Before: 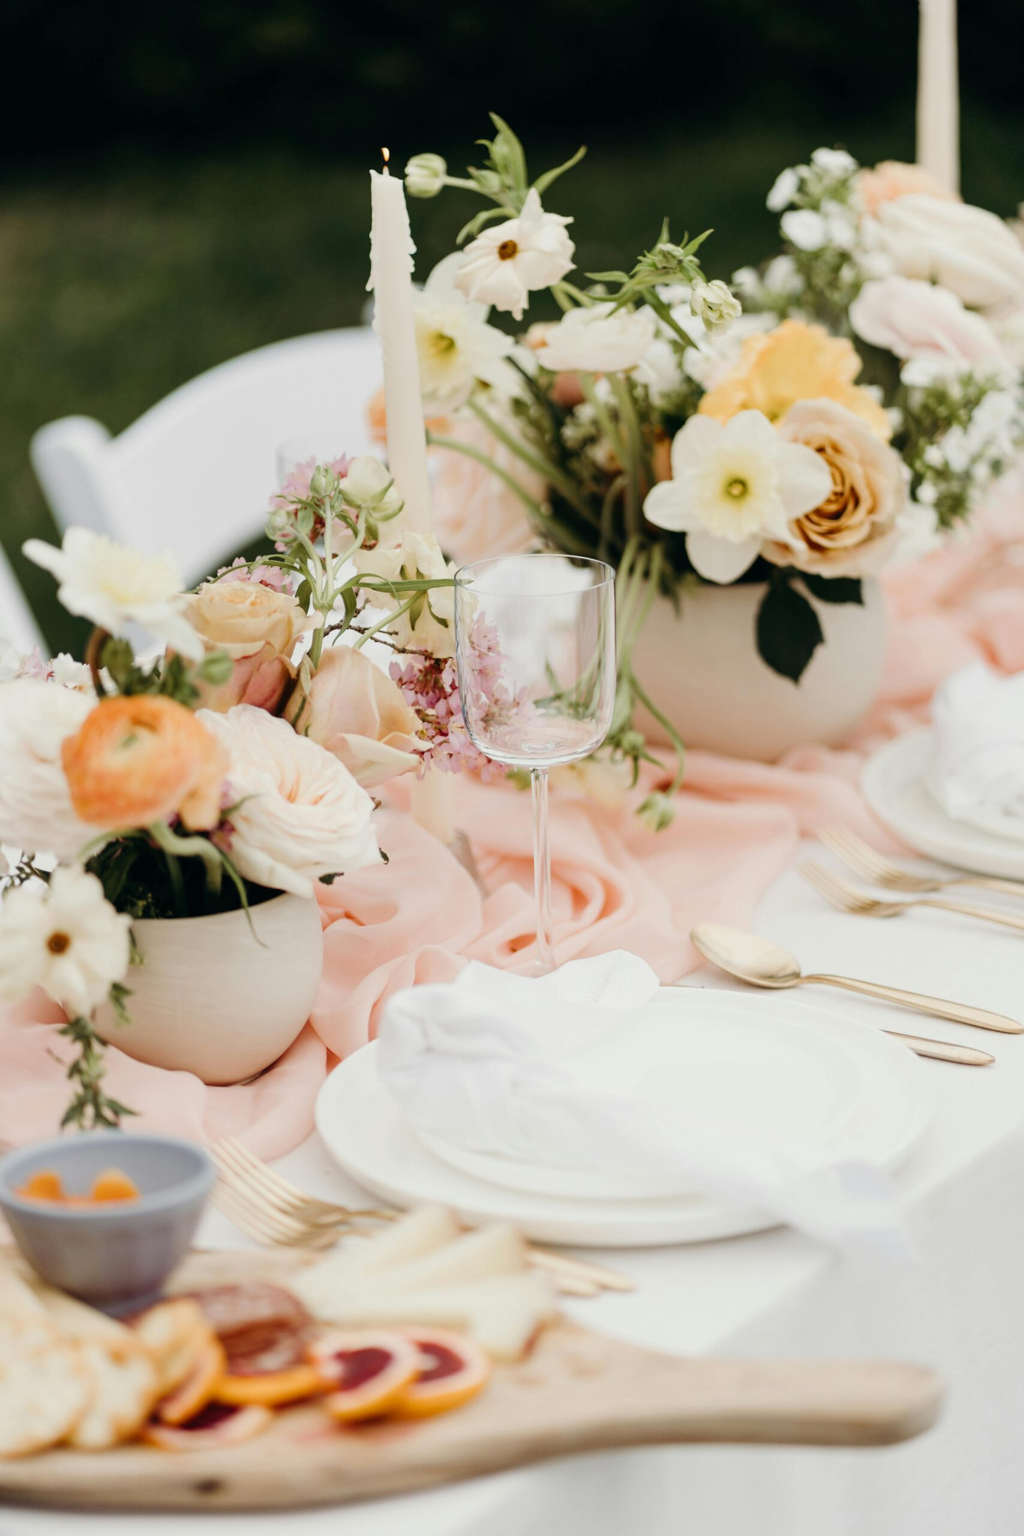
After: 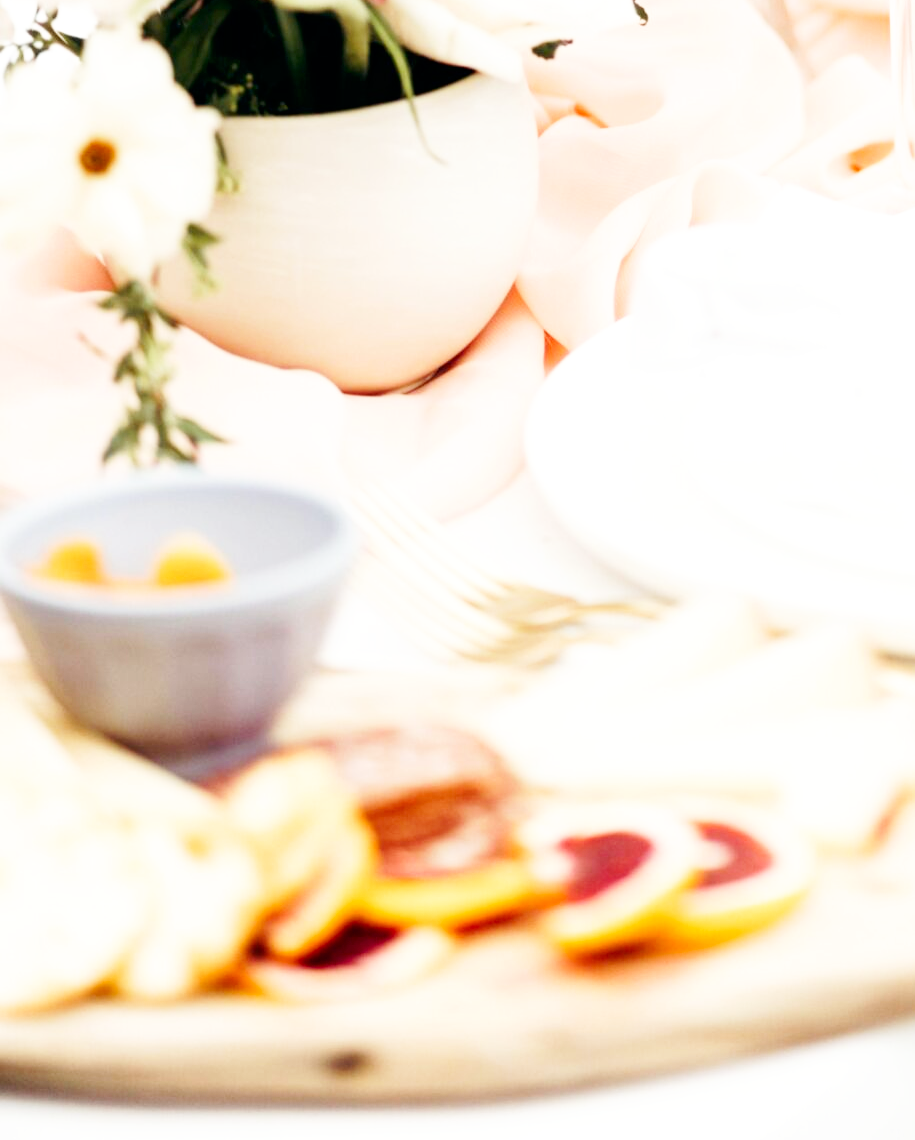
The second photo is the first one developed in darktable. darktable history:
base curve: curves: ch0 [(0, 0) (0.005, 0.002) (0.15, 0.3) (0.4, 0.7) (0.75, 0.95) (1, 1)], preserve colors none
exposure: black level correction 0.001, exposure 0.498 EV, compensate exposure bias true, compensate highlight preservation false
crop and rotate: top 55.292%, right 46.351%, bottom 0.142%
